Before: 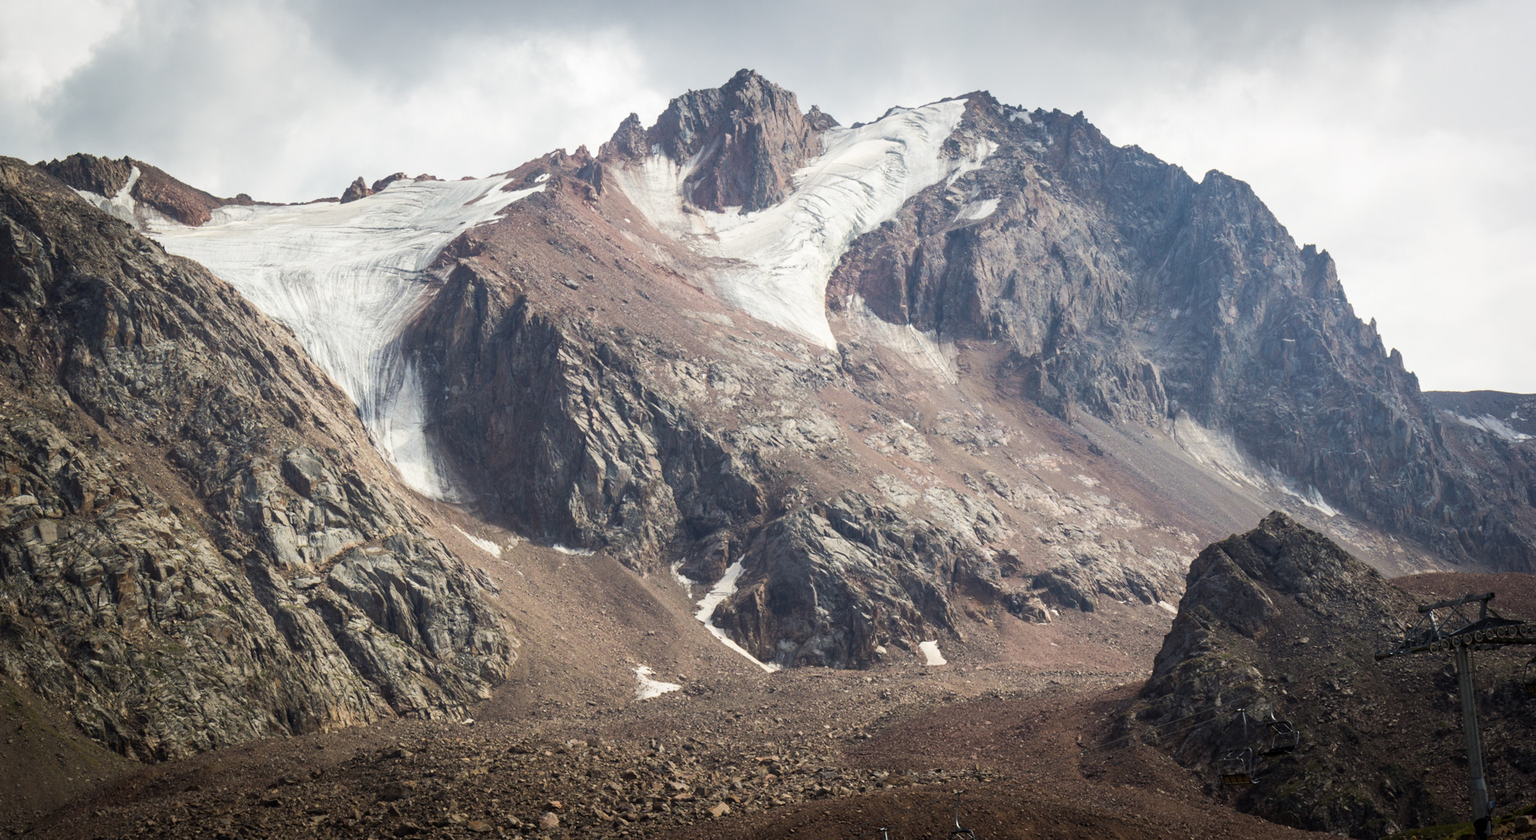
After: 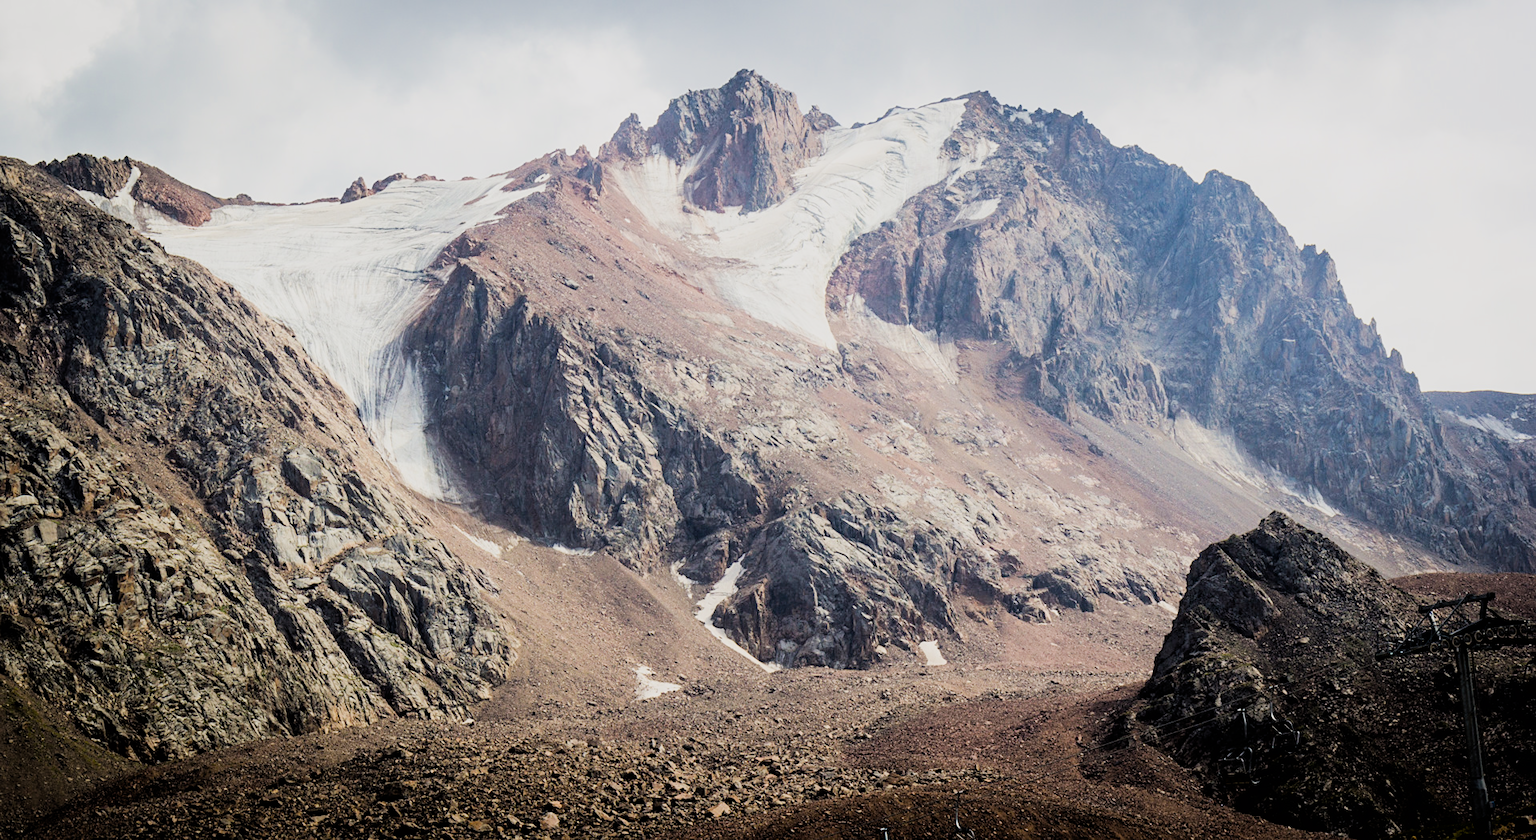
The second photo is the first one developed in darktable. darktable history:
exposure: exposure 0.6 EV, compensate highlight preservation false
sharpen: amount 0.214
color balance rgb: shadows lift › luminance -20.253%, highlights gain › chroma 0.14%, highlights gain › hue 332.77°, perceptual saturation grading › global saturation 20%, perceptual saturation grading › highlights -25.505%, perceptual saturation grading › shadows 24.448%, global vibrance 20%
filmic rgb: black relative exposure -4.08 EV, white relative exposure 5.12 EV, threshold 5.96 EV, hardness 2.04, contrast 1.179, enable highlight reconstruction true
